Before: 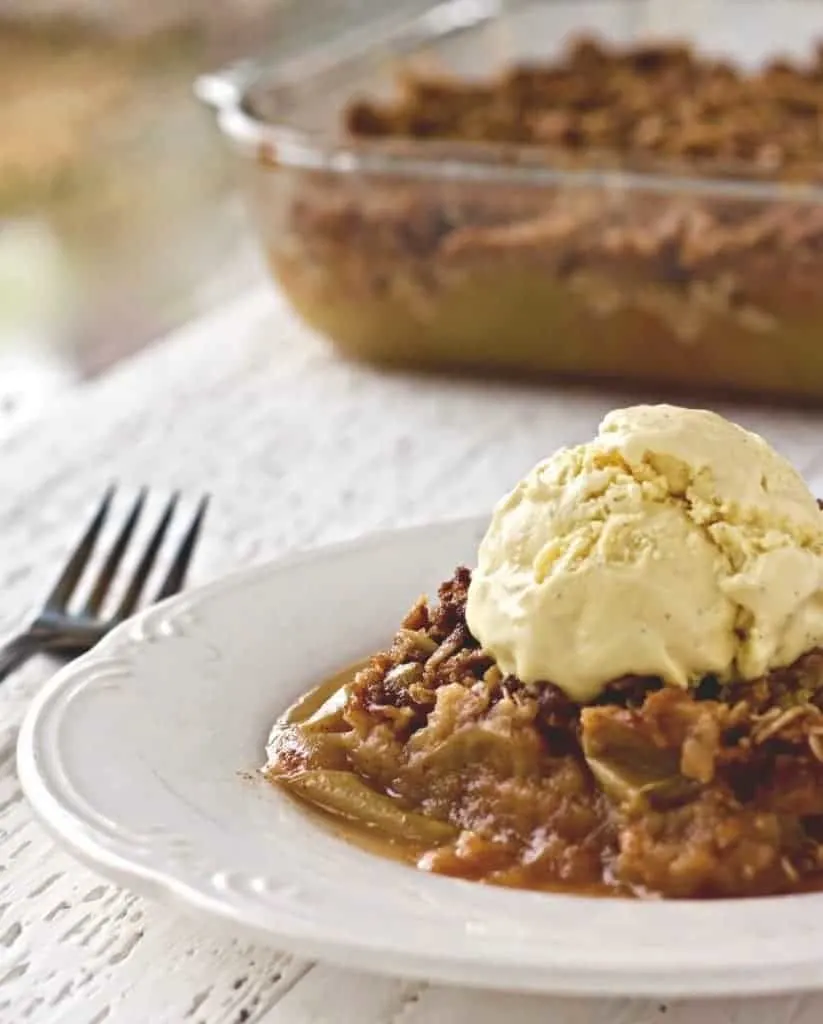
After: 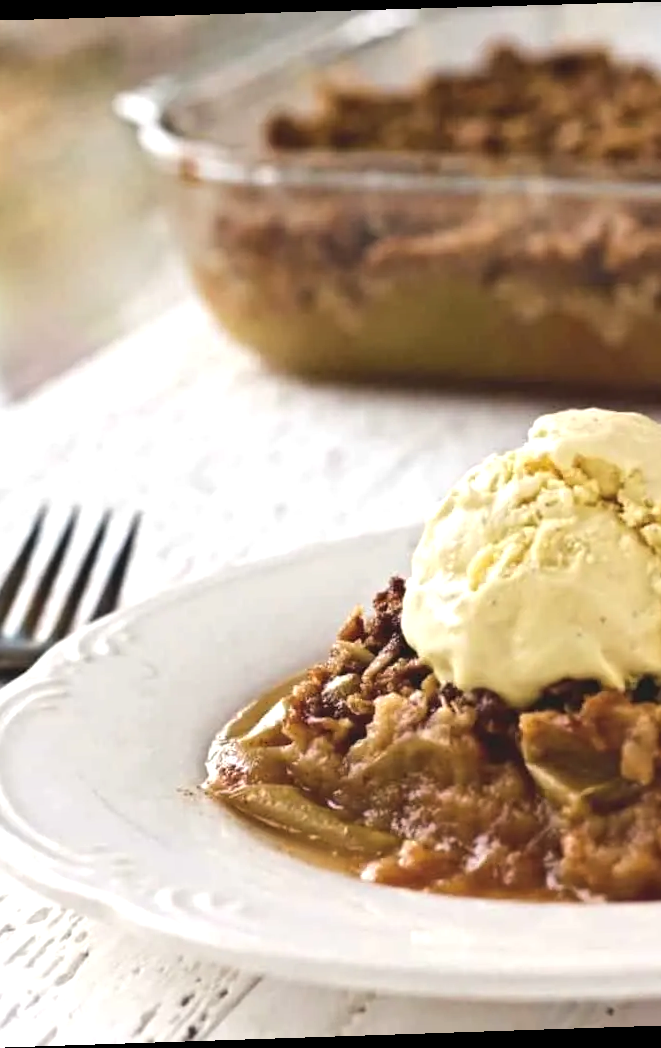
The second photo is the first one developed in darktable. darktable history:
tone equalizer: -8 EV -0.417 EV, -7 EV -0.389 EV, -6 EV -0.333 EV, -5 EV -0.222 EV, -3 EV 0.222 EV, -2 EV 0.333 EV, -1 EV 0.389 EV, +0 EV 0.417 EV, edges refinement/feathering 500, mask exposure compensation -1.57 EV, preserve details no
rotate and perspective: rotation -1.77°, lens shift (horizontal) 0.004, automatic cropping off
crop: left 9.88%, right 12.664%
